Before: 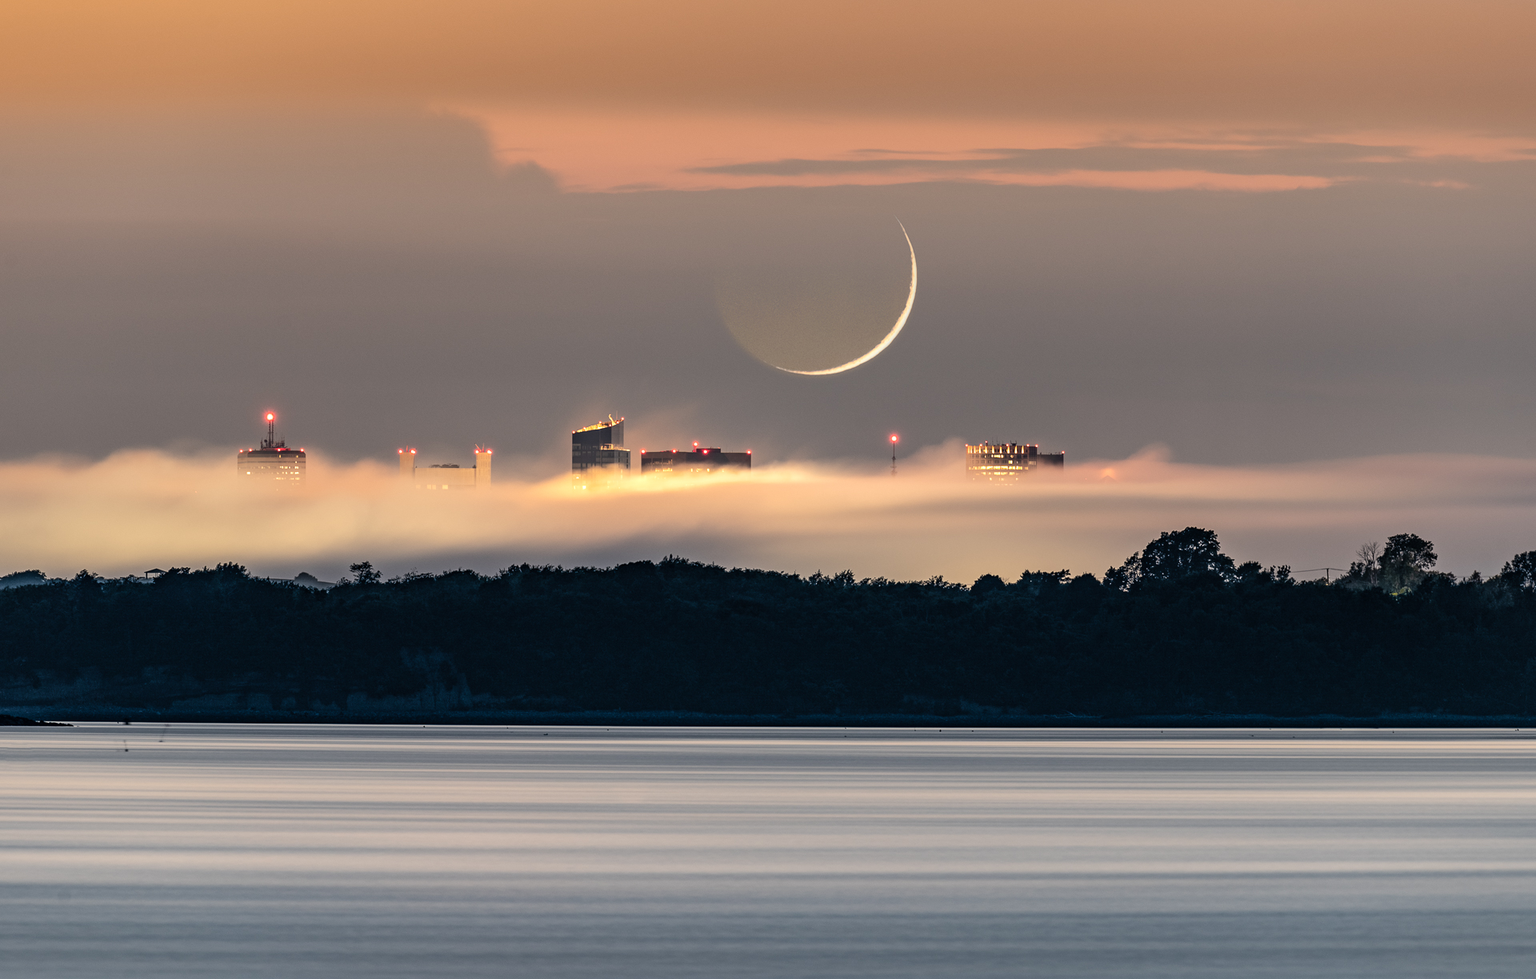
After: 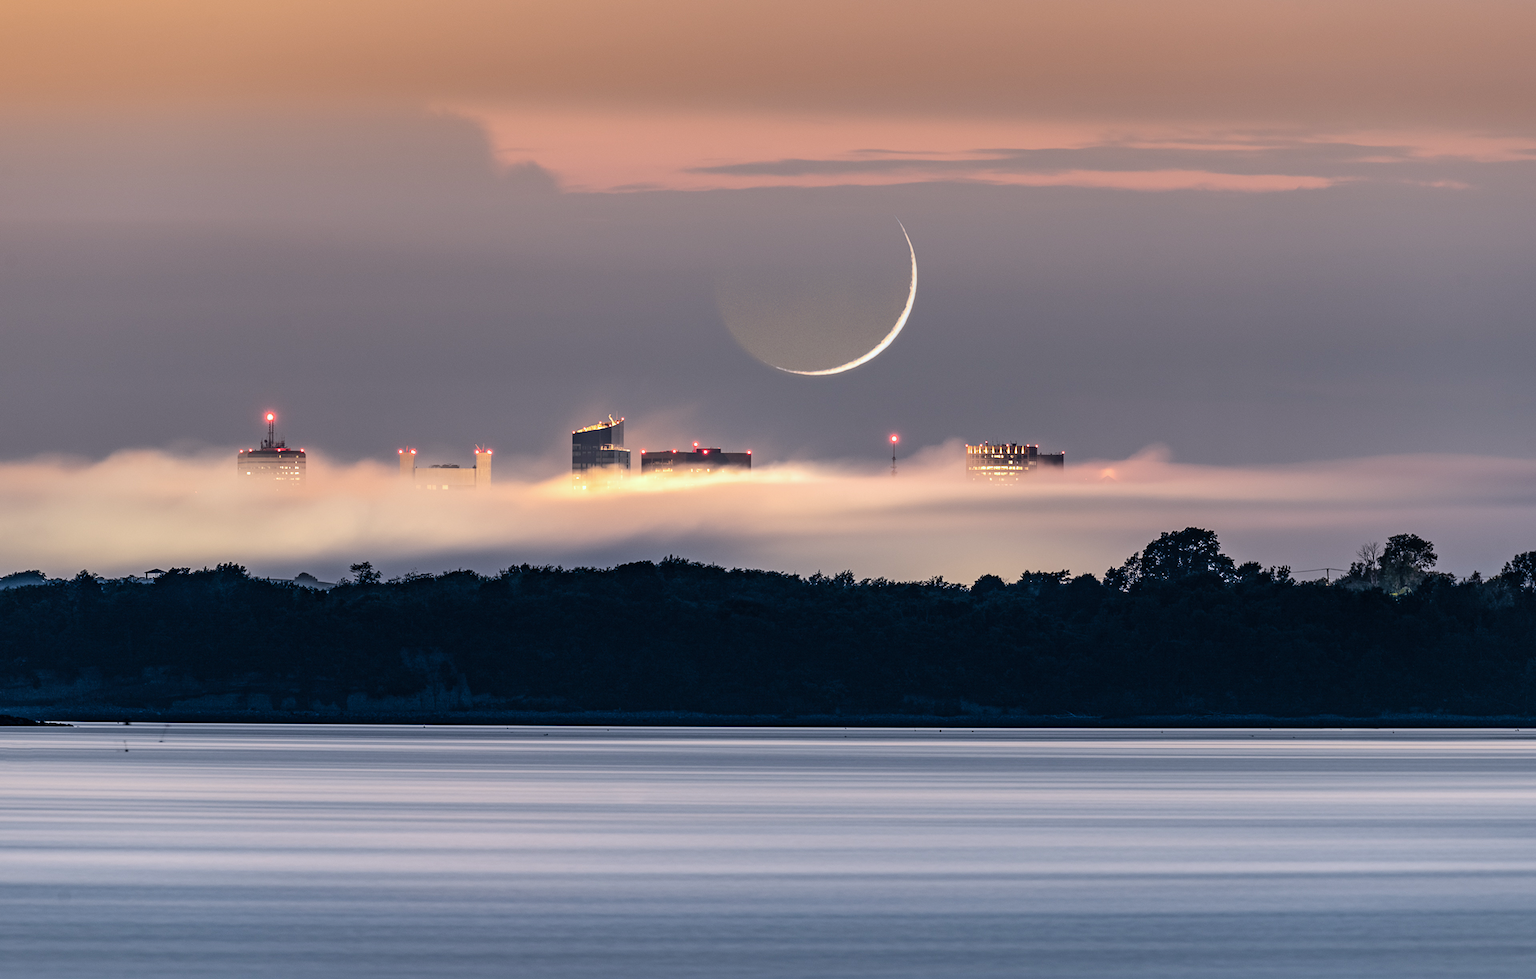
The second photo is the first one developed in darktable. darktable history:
tone equalizer: -8 EV 0.06 EV, smoothing diameter 25%, edges refinement/feathering 10, preserve details guided filter
color calibration: illuminant as shot in camera, x 0.37, y 0.382, temperature 4313.32 K
